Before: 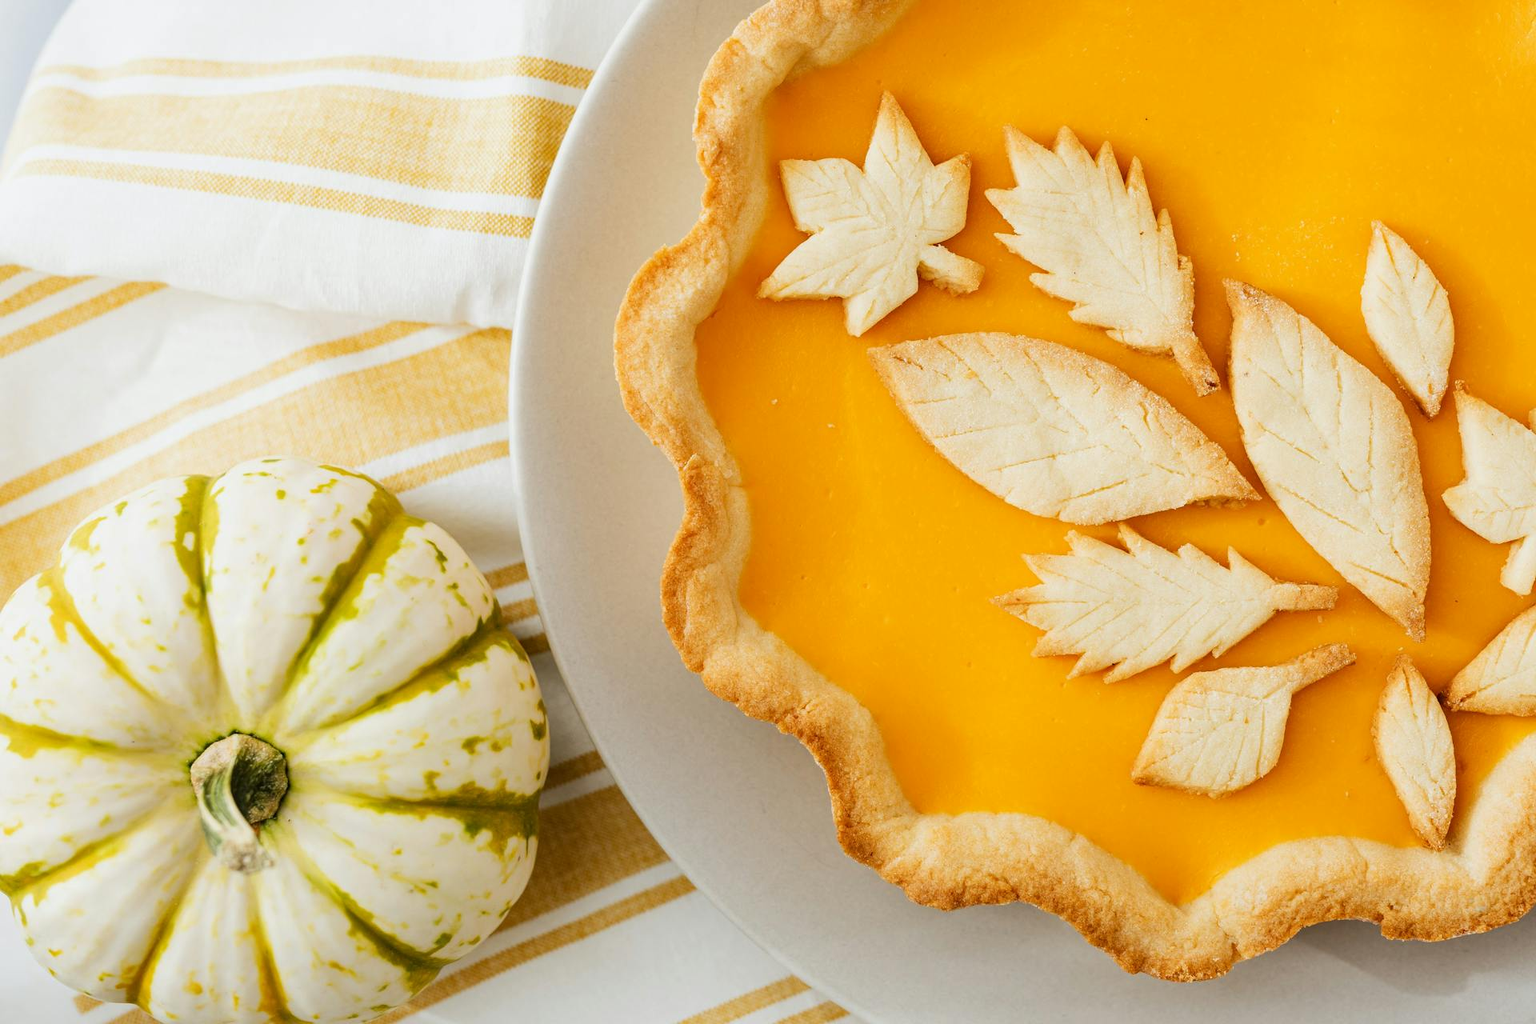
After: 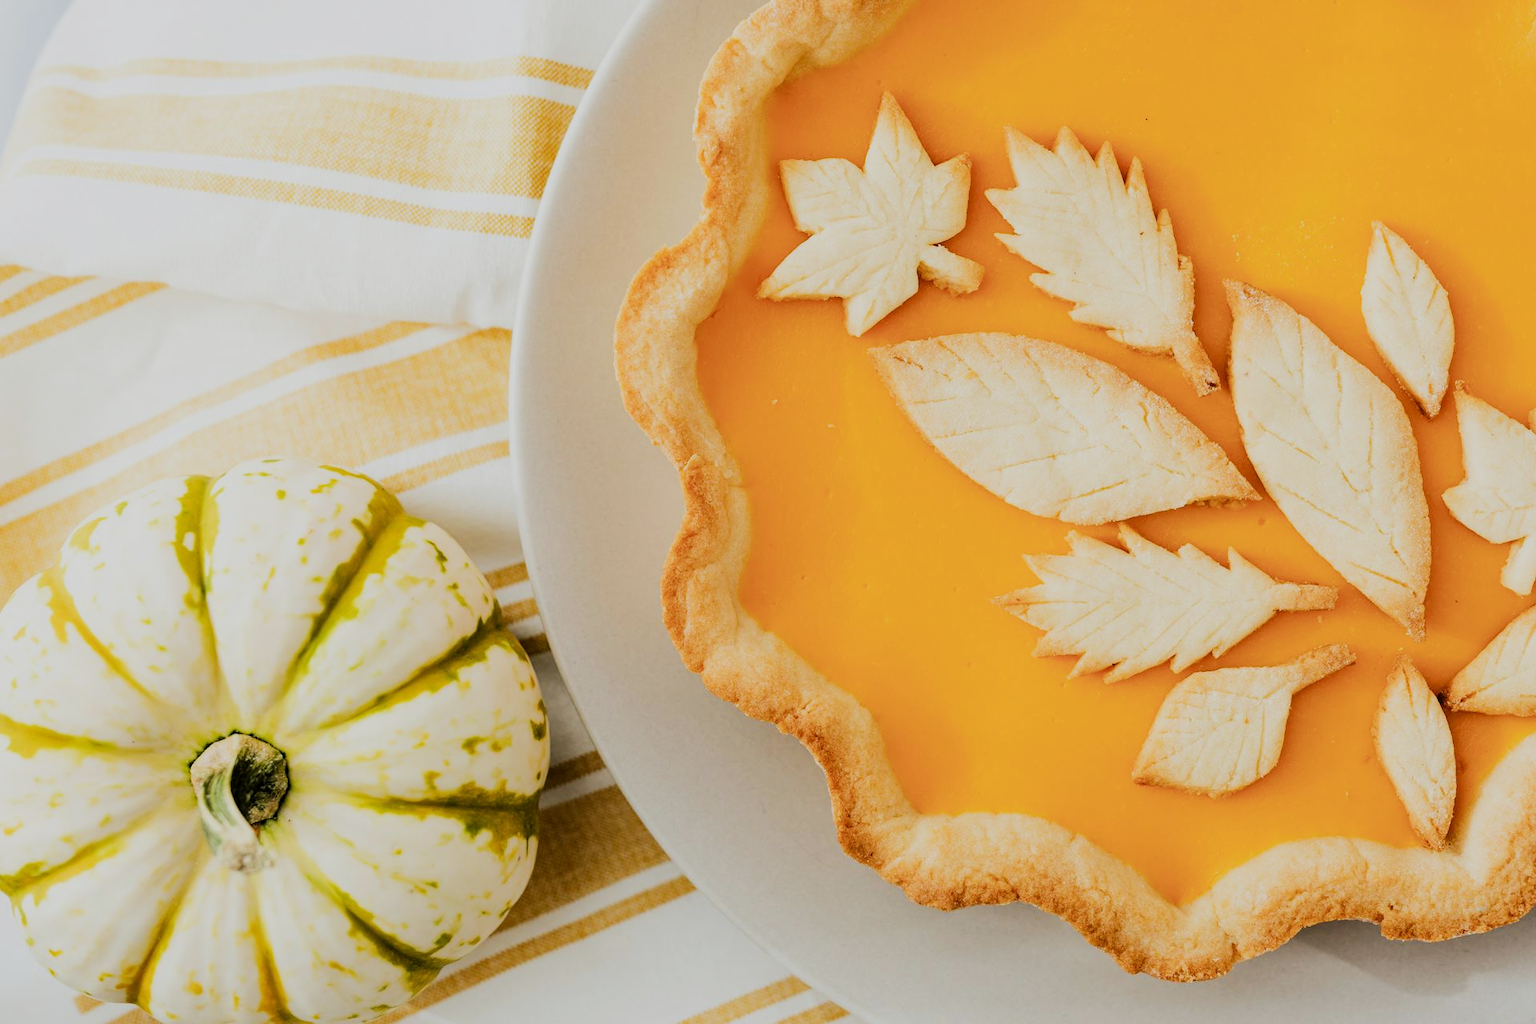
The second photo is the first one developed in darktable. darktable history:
tone equalizer: -8 EV -0.417 EV, -7 EV -0.389 EV, -6 EV -0.333 EV, -5 EV -0.222 EV, -3 EV 0.222 EV, -2 EV 0.333 EV, -1 EV 0.389 EV, +0 EV 0.417 EV, edges refinement/feathering 500, mask exposure compensation -1.57 EV, preserve details no
filmic rgb: black relative exposure -6.98 EV, white relative exposure 5.63 EV, hardness 2.86
